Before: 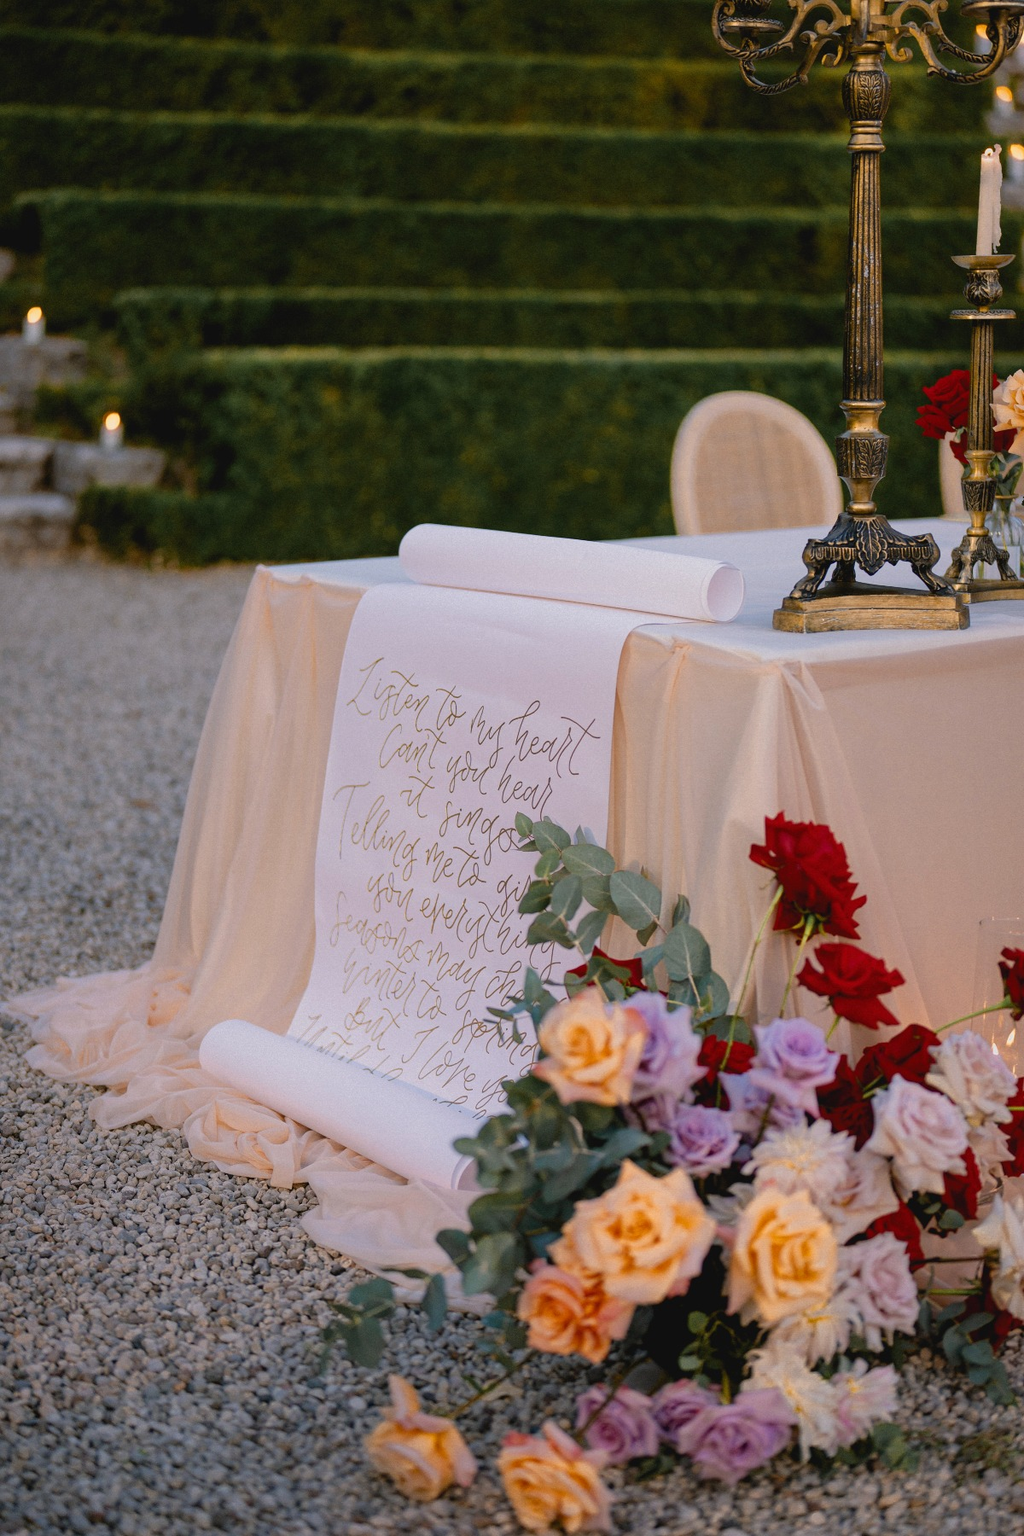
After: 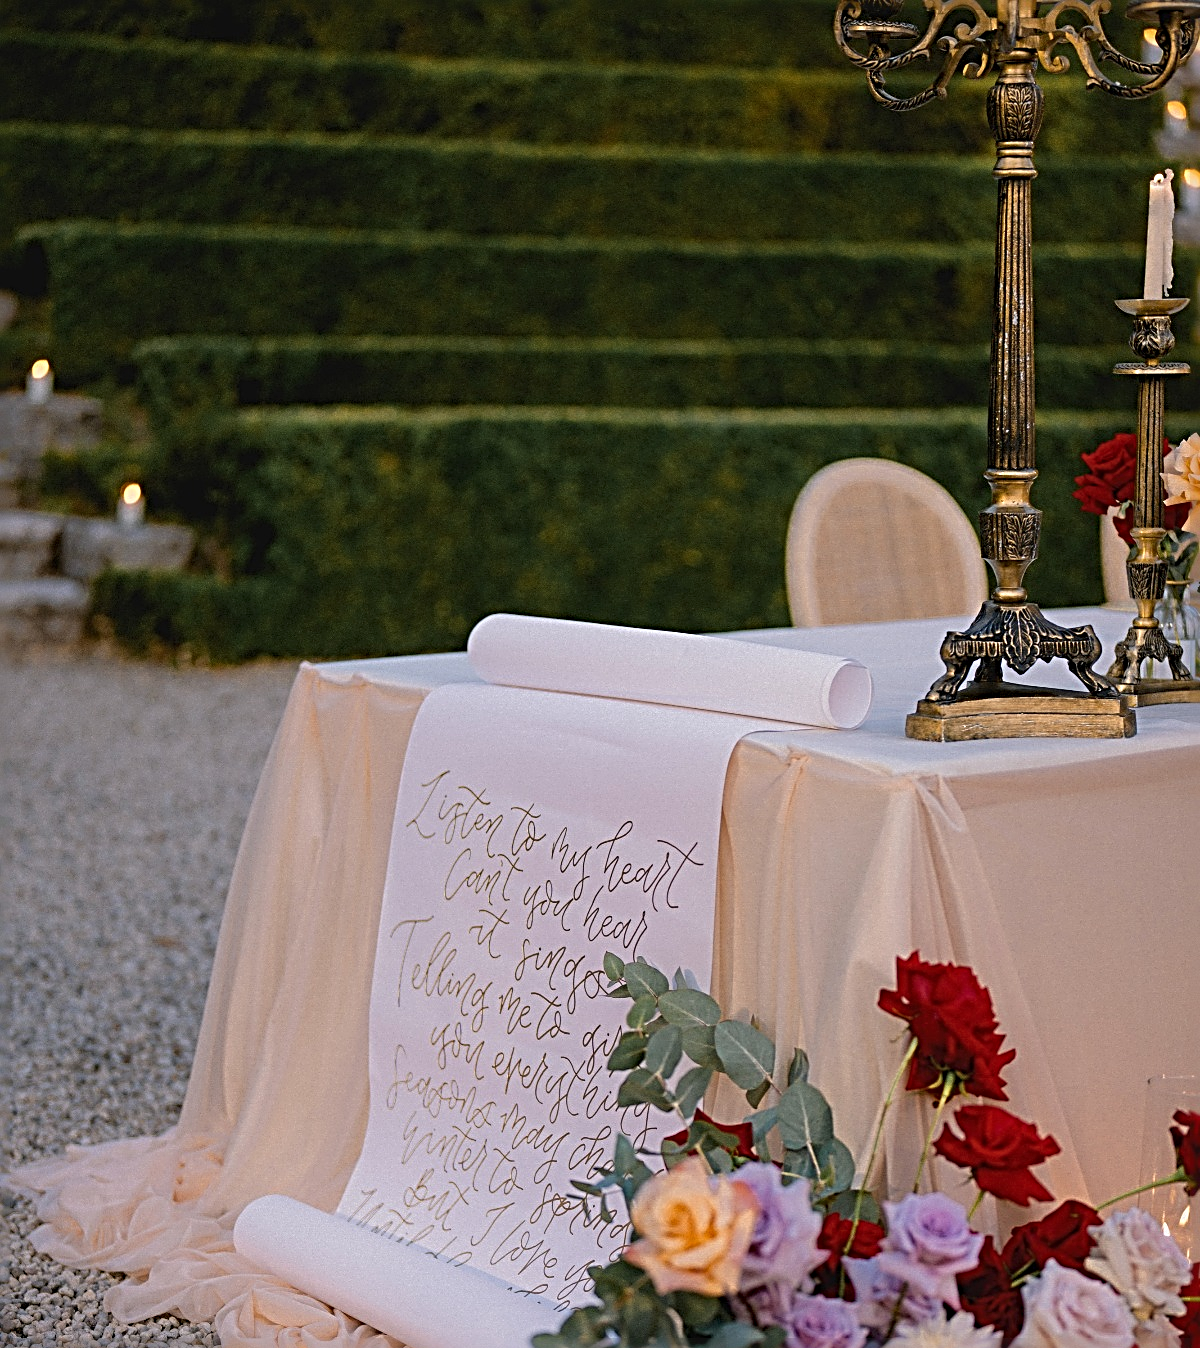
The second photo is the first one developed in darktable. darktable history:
sharpen: radius 3.69, amount 0.928
crop: bottom 24.967%
